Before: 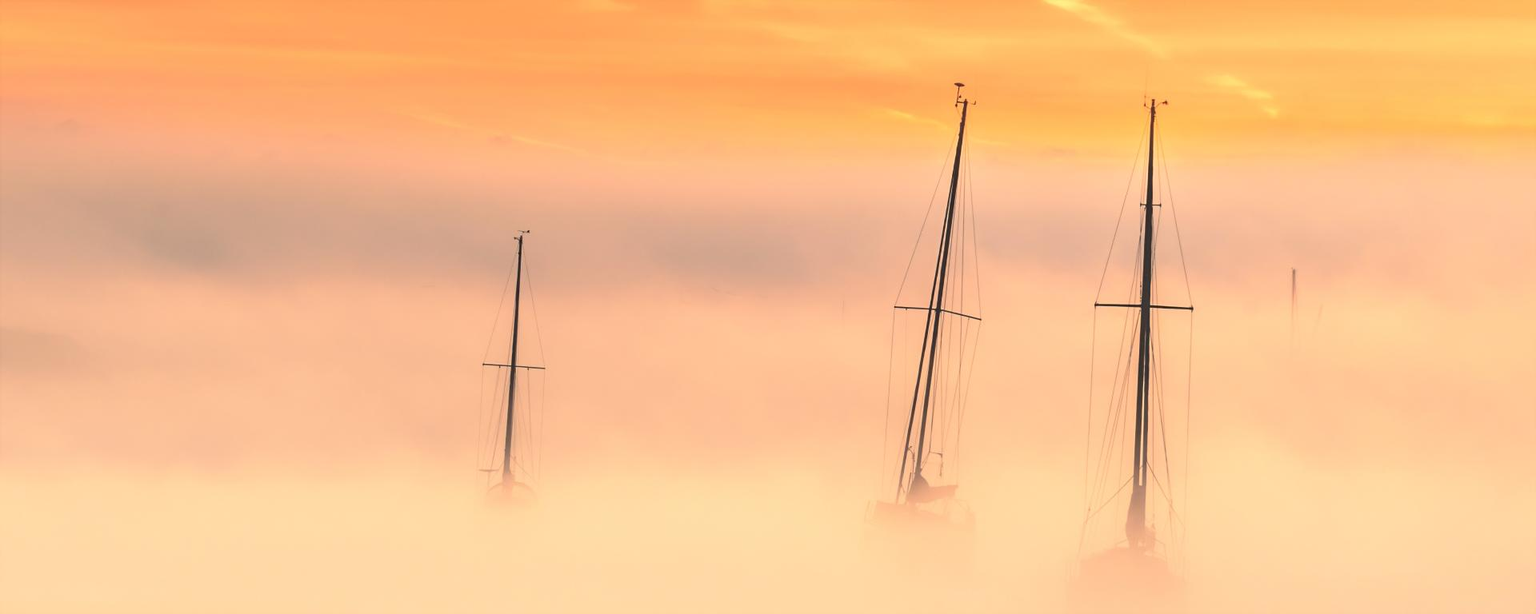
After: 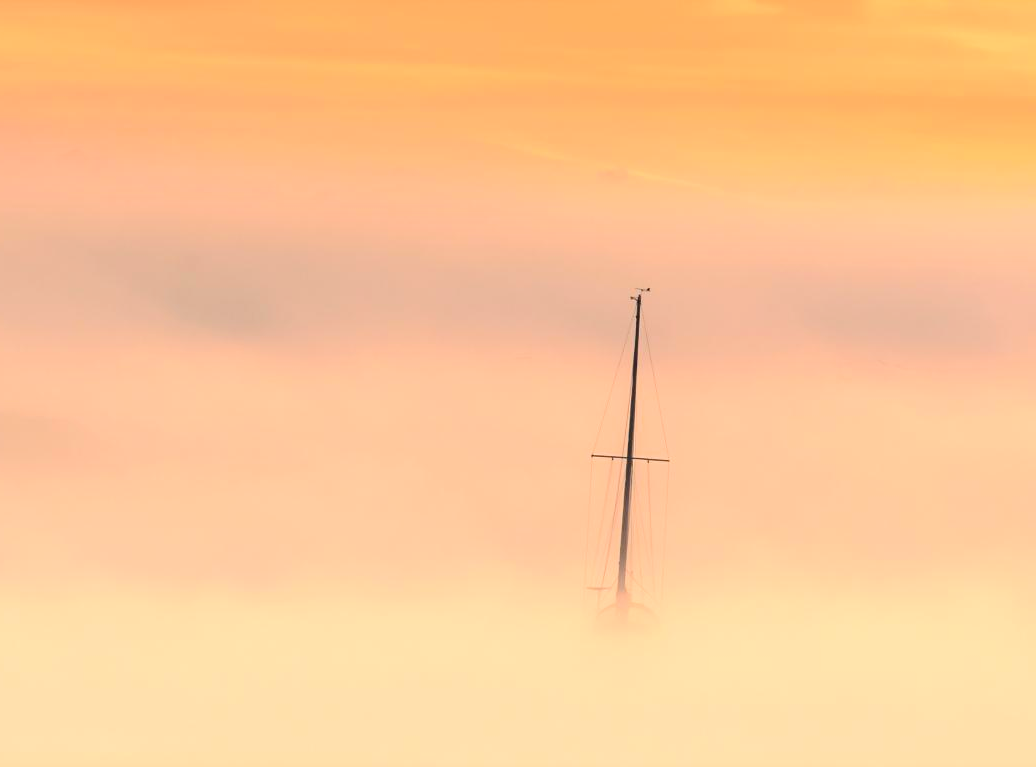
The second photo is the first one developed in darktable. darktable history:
contrast equalizer: octaves 7, y [[0.5 ×6], [0.5 ×6], [0.5, 0.5, 0.501, 0.545, 0.707, 0.863], [0 ×6], [0 ×6]], mix 0.297
tone curve: curves: ch0 [(0, 0.01) (0.052, 0.045) (0.136, 0.133) (0.29, 0.332) (0.453, 0.531) (0.676, 0.751) (0.89, 0.919) (1, 1)]; ch1 [(0, 0) (0.094, 0.081) (0.285, 0.299) (0.385, 0.403) (0.447, 0.429) (0.495, 0.496) (0.544, 0.552) (0.589, 0.612) (0.722, 0.728) (1, 1)]; ch2 [(0, 0) (0.257, 0.217) (0.43, 0.421) (0.498, 0.507) (0.531, 0.544) (0.56, 0.579) (0.625, 0.642) (1, 1)], color space Lab, linked channels, preserve colors none
crop: left 0.648%, right 45.356%, bottom 0.09%
